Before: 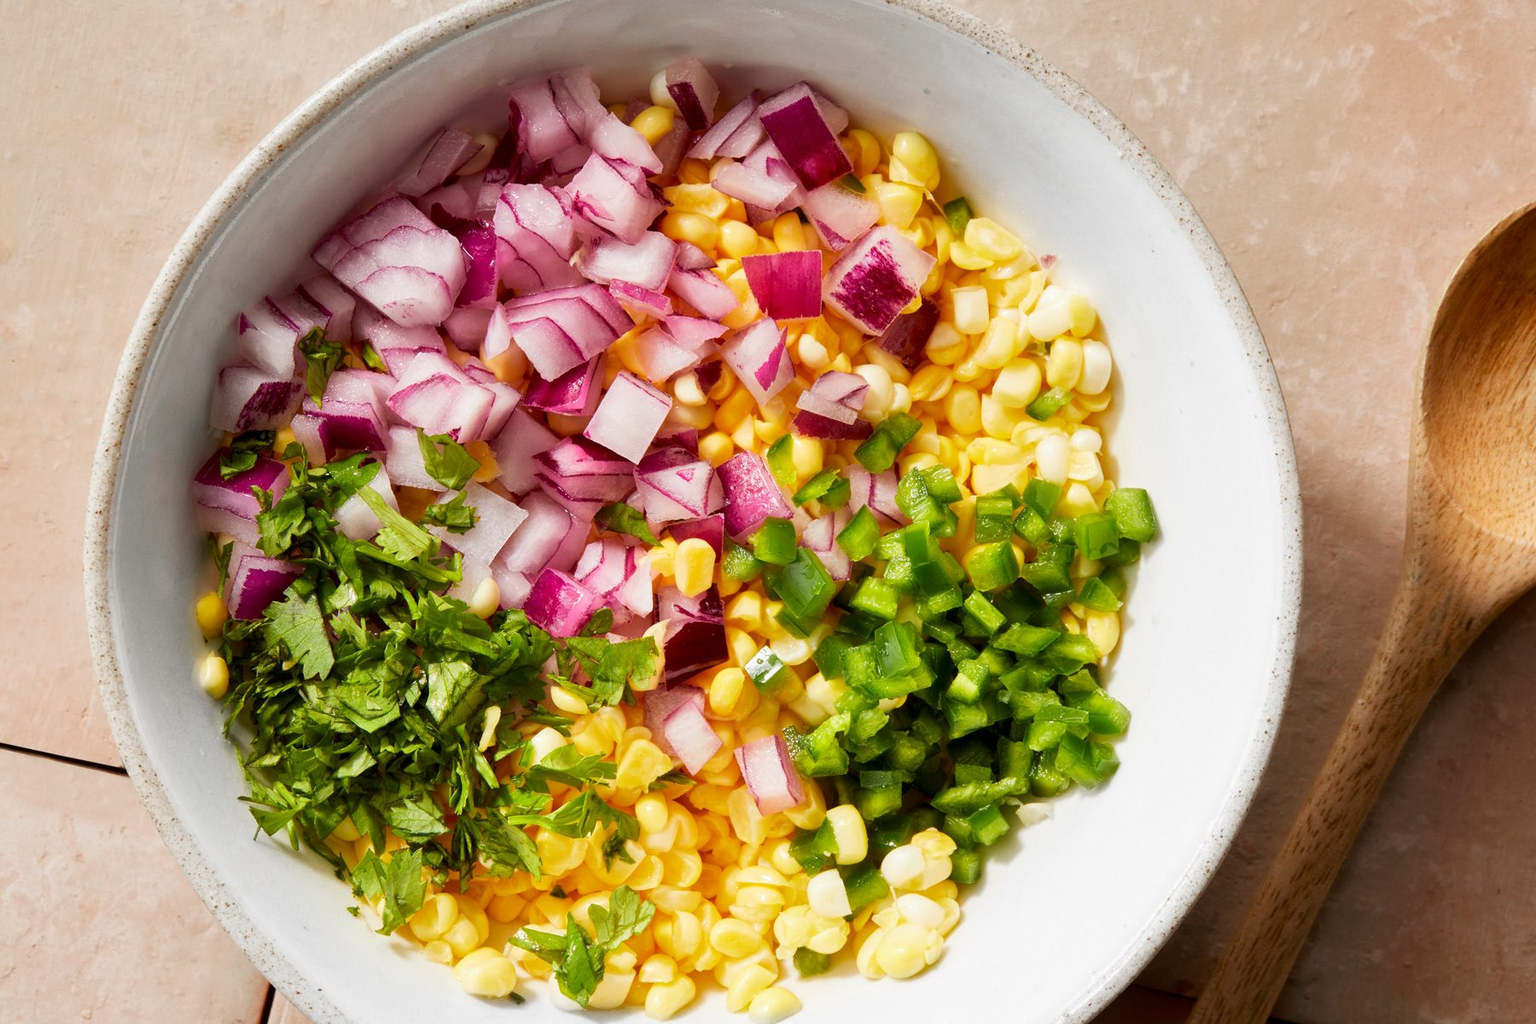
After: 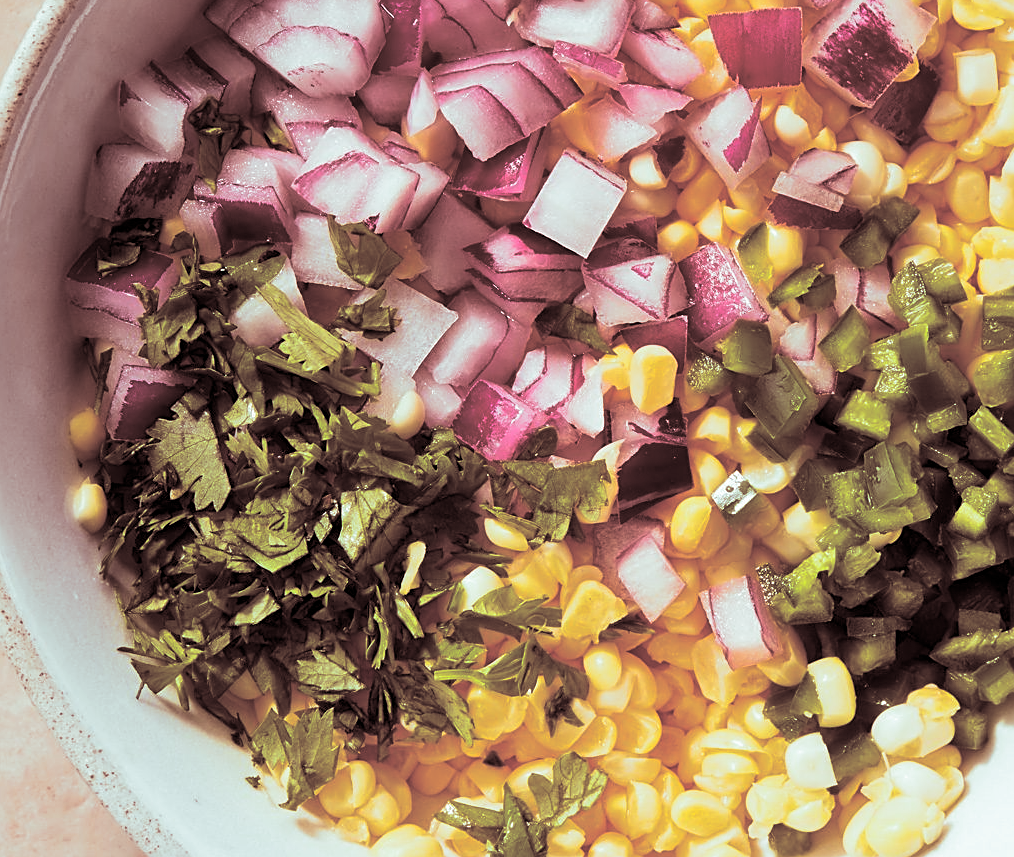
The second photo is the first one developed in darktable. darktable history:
split-toning: shadows › saturation 0.3, highlights › hue 180°, highlights › saturation 0.3, compress 0%
crop: left 8.966%, top 23.852%, right 34.699%, bottom 4.703%
sharpen: on, module defaults
